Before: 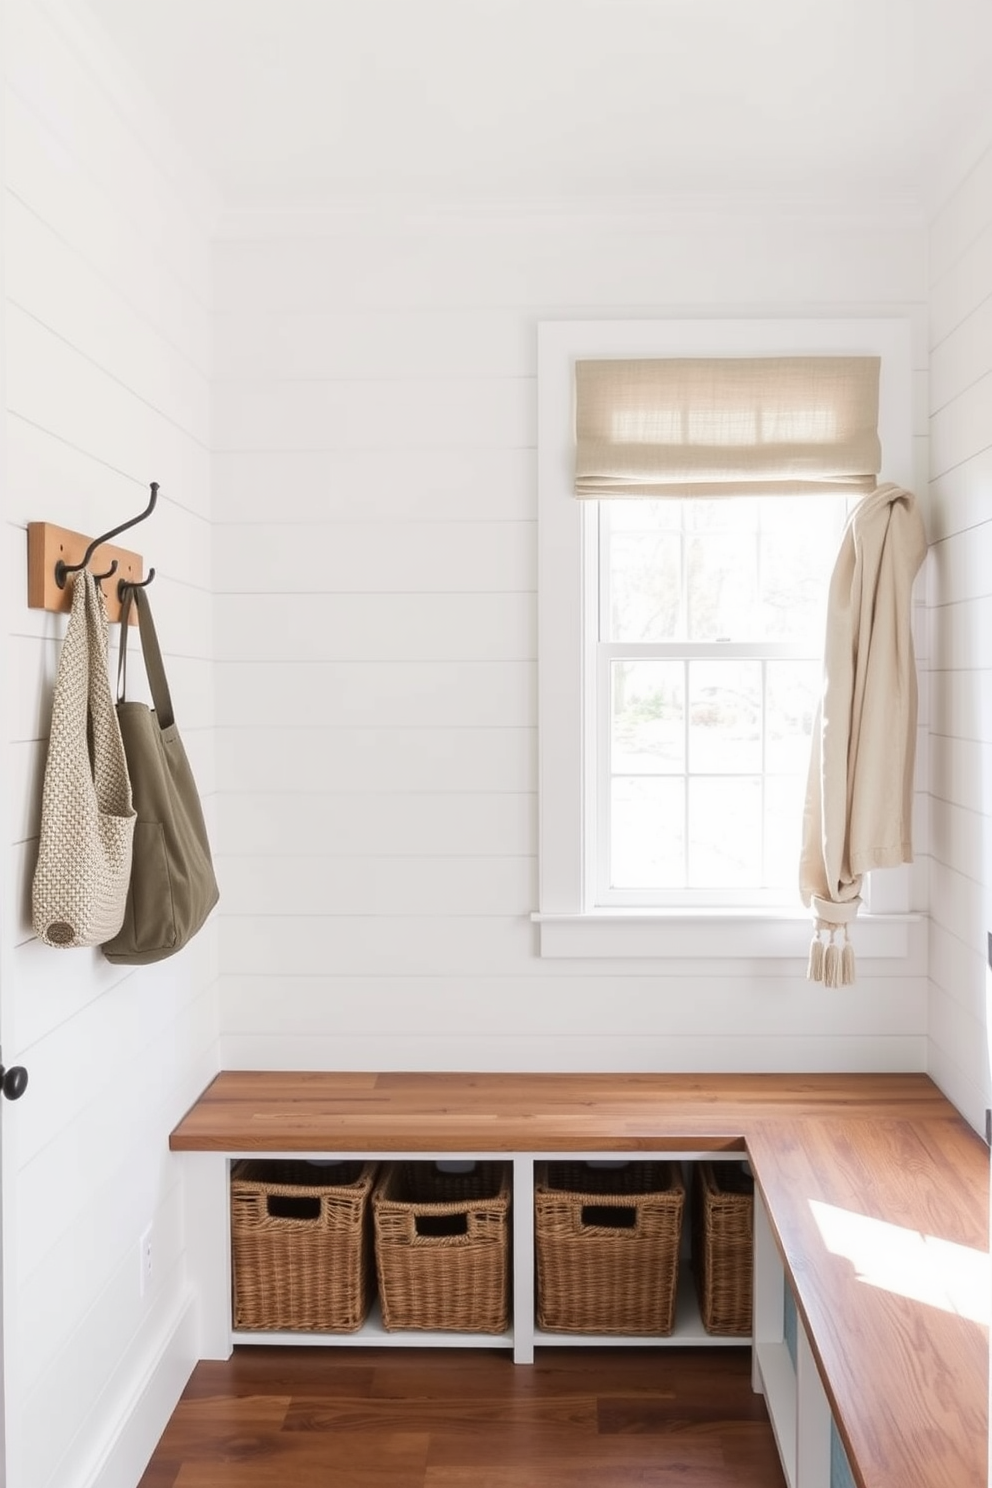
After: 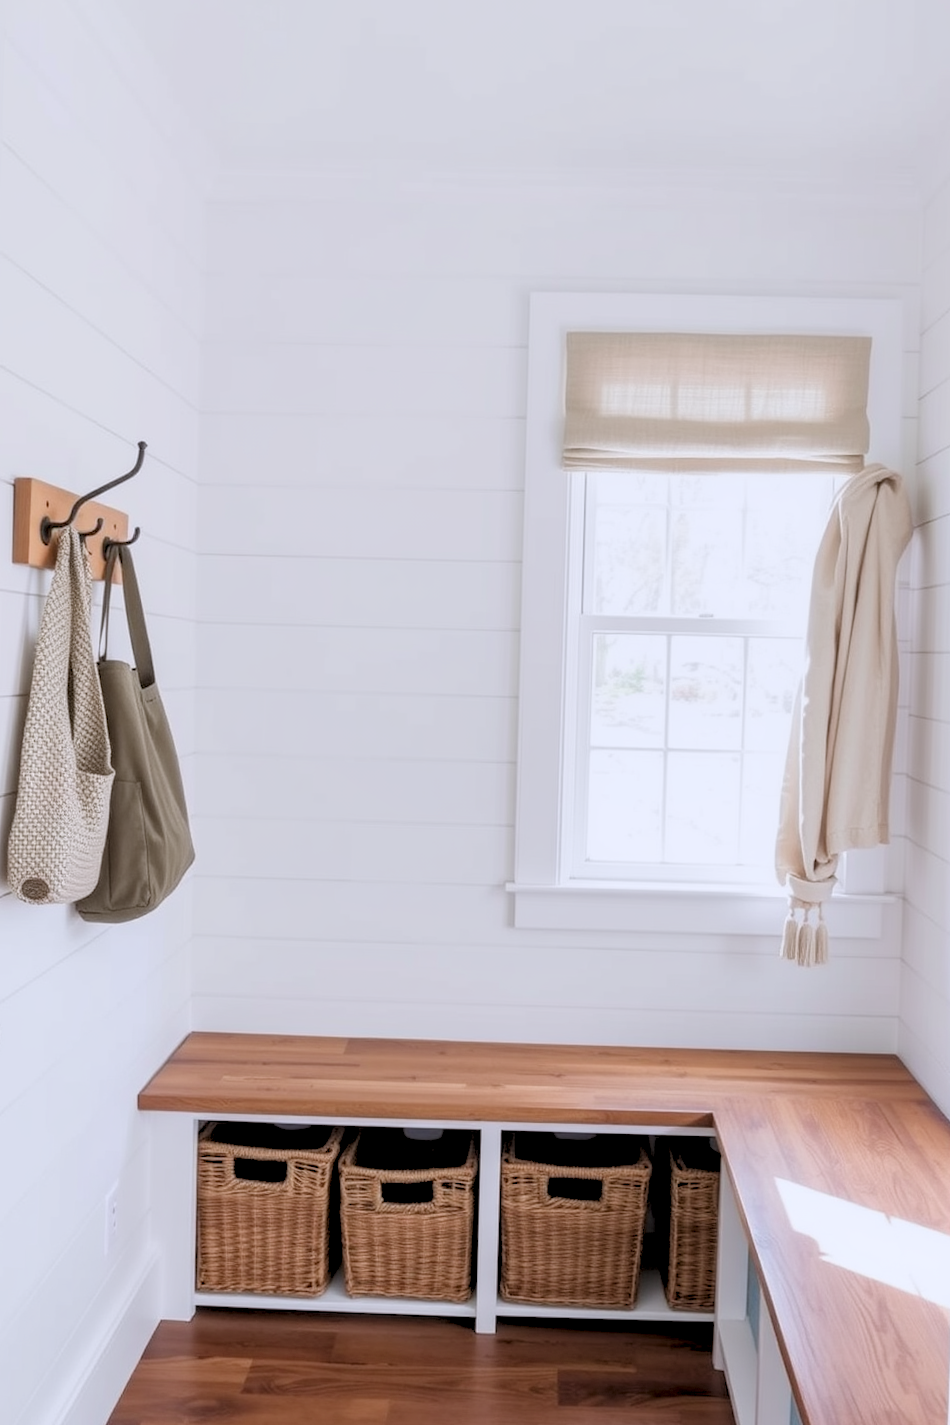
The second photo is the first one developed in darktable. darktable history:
color calibration: illuminant as shot in camera, x 0.358, y 0.373, temperature 4628.91 K
rgb levels: preserve colors sum RGB, levels [[0.038, 0.433, 0.934], [0, 0.5, 1], [0, 0.5, 1]]
crop and rotate: angle -1.69°
local contrast: highlights 83%, shadows 81%
